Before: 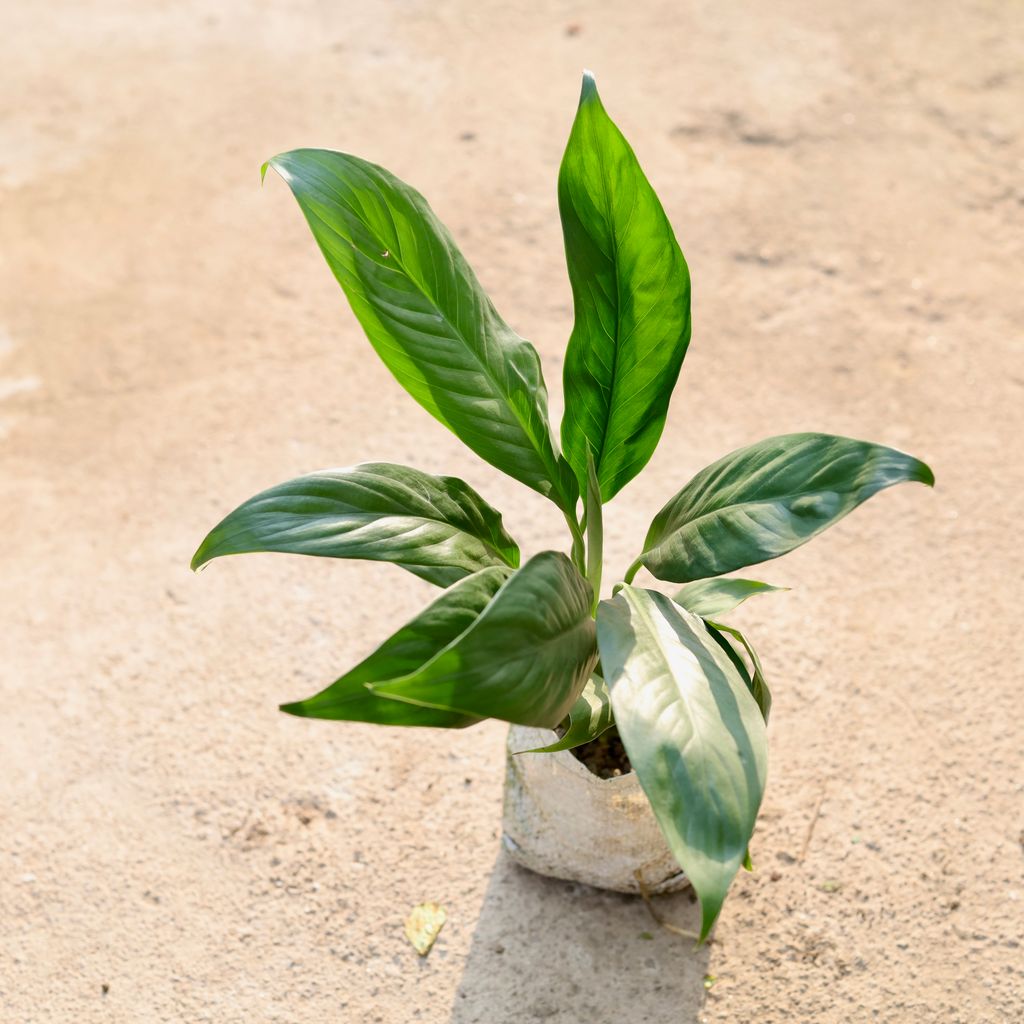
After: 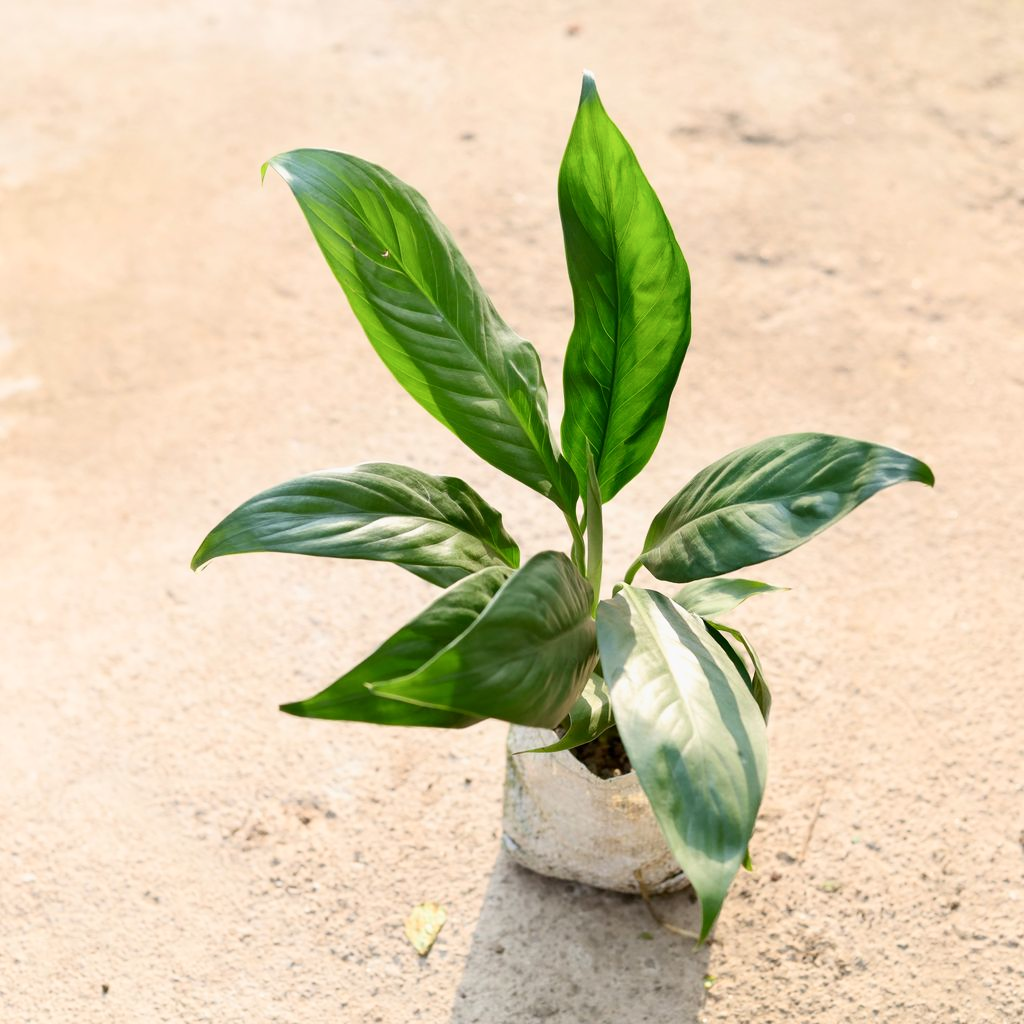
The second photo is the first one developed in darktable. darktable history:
shadows and highlights: shadows -1.33, highlights 40.47
